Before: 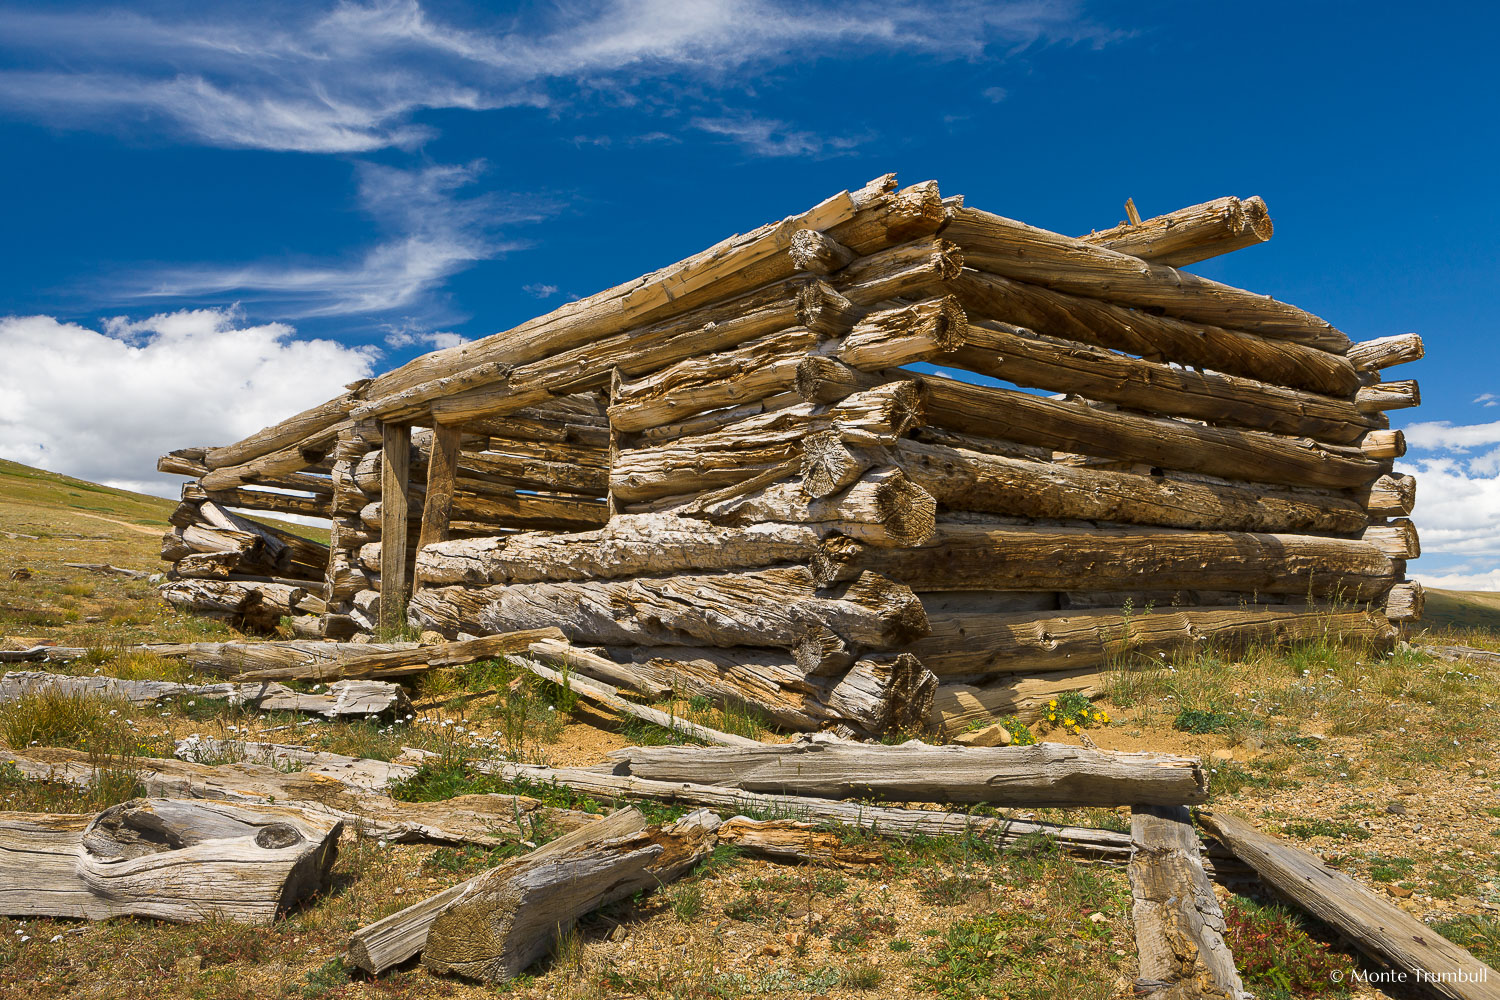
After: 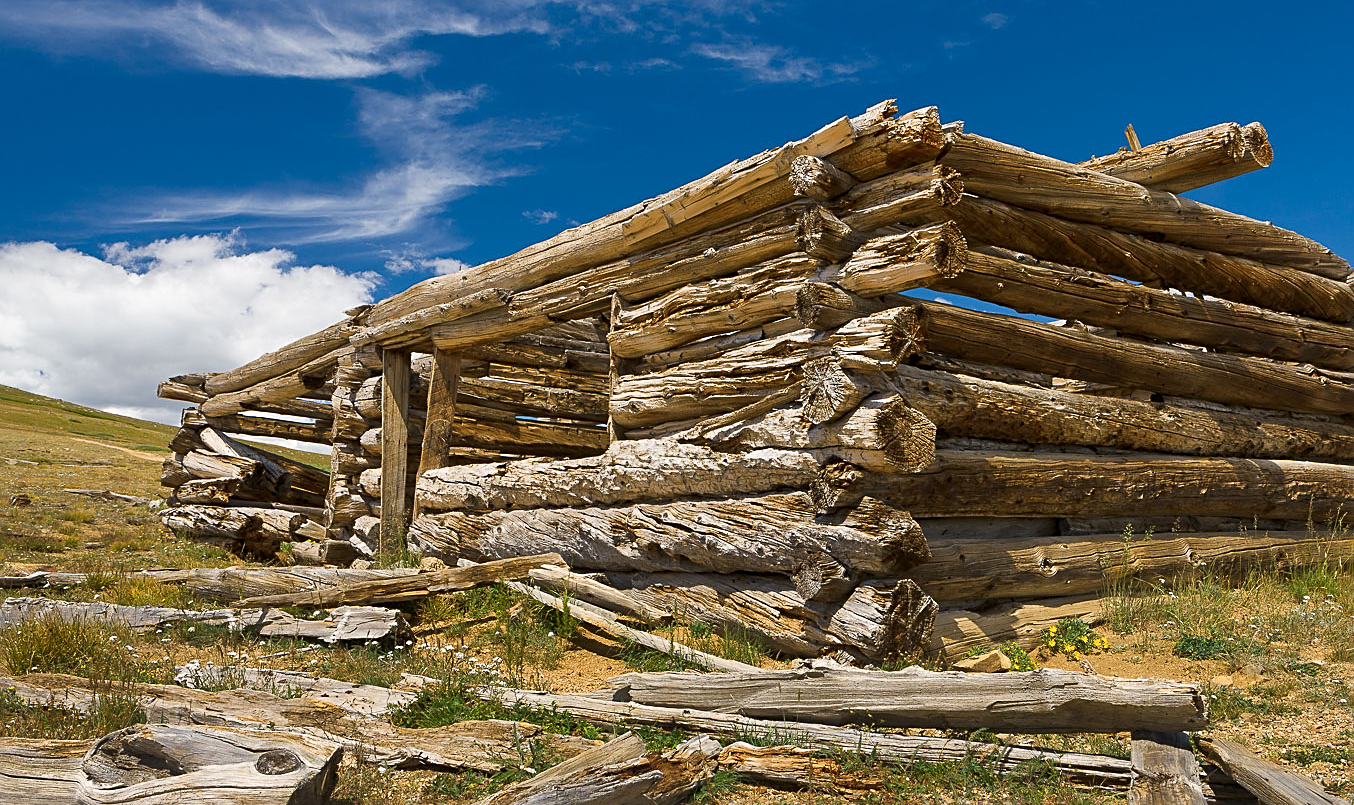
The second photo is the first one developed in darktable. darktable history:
crop: top 7.49%, right 9.717%, bottom 11.943%
sharpen: on, module defaults
